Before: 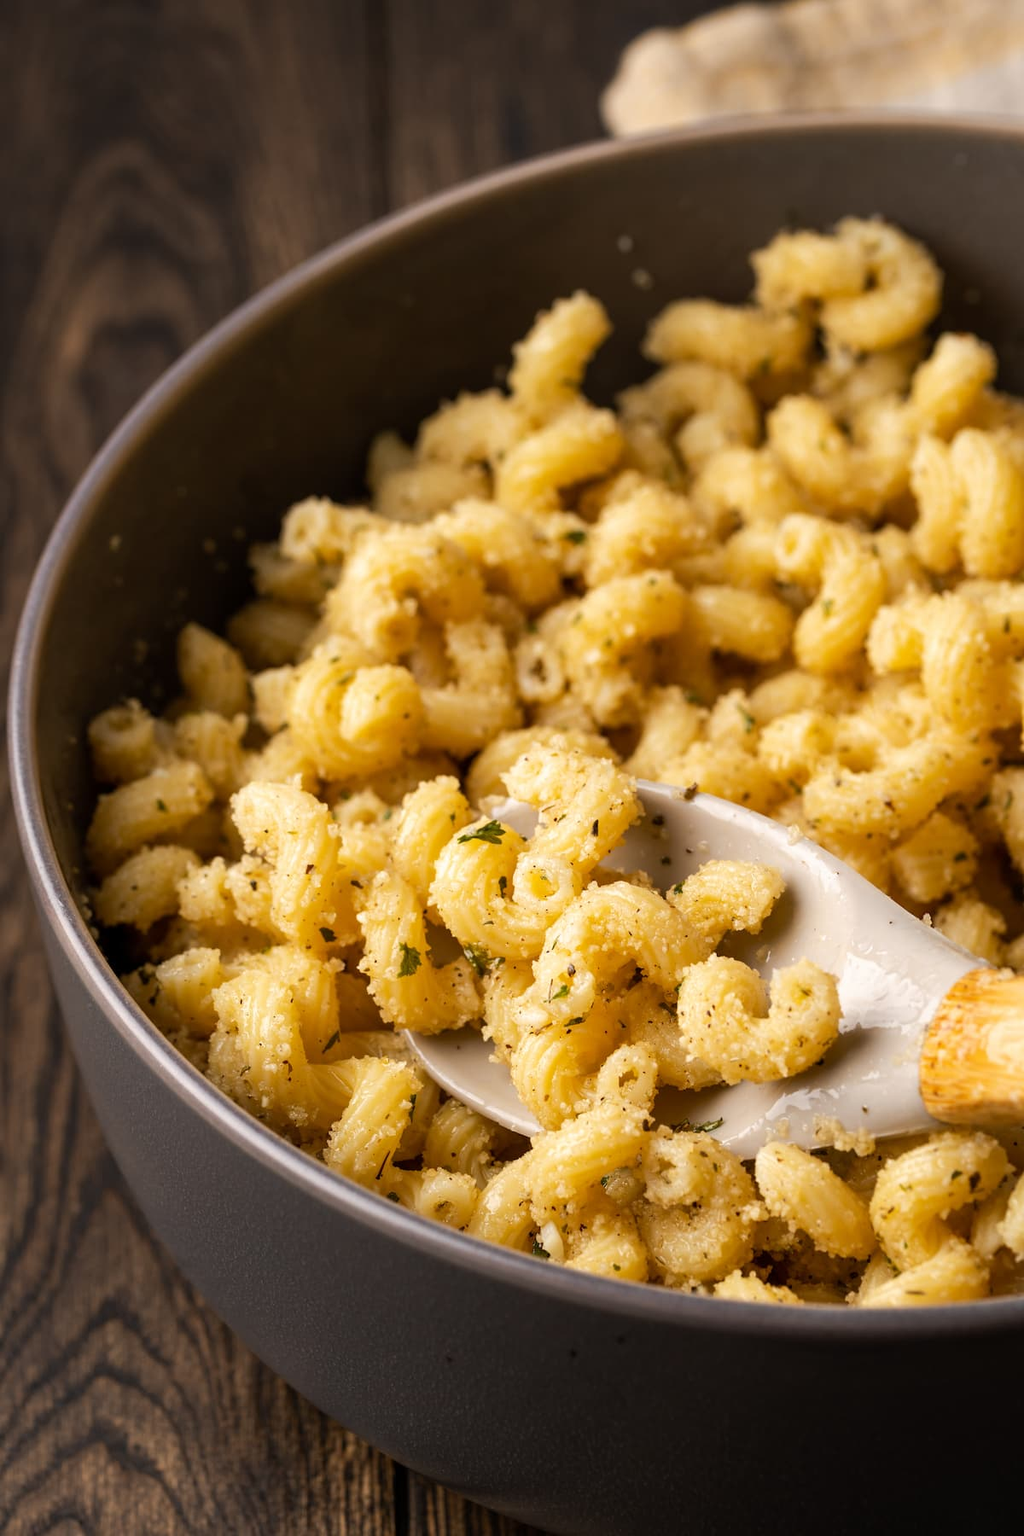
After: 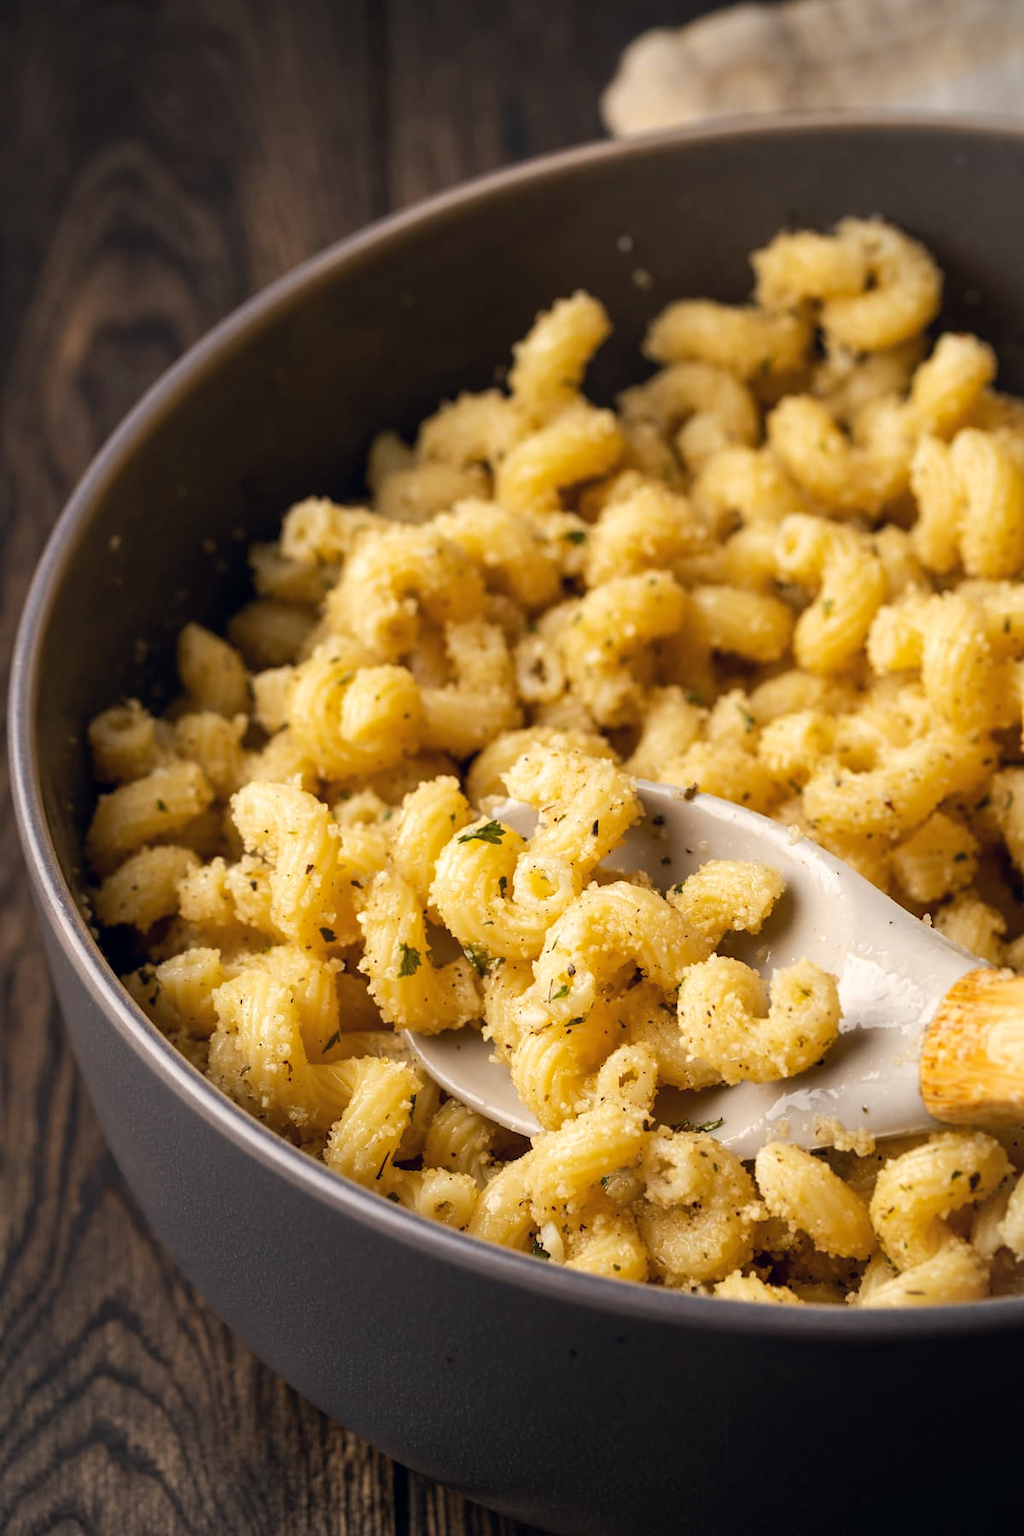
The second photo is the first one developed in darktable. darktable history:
color correction: highlights a* 0.207, highlights b* 2.7, shadows a* -0.874, shadows b* -4.78
vignetting: fall-off start 79.88%
